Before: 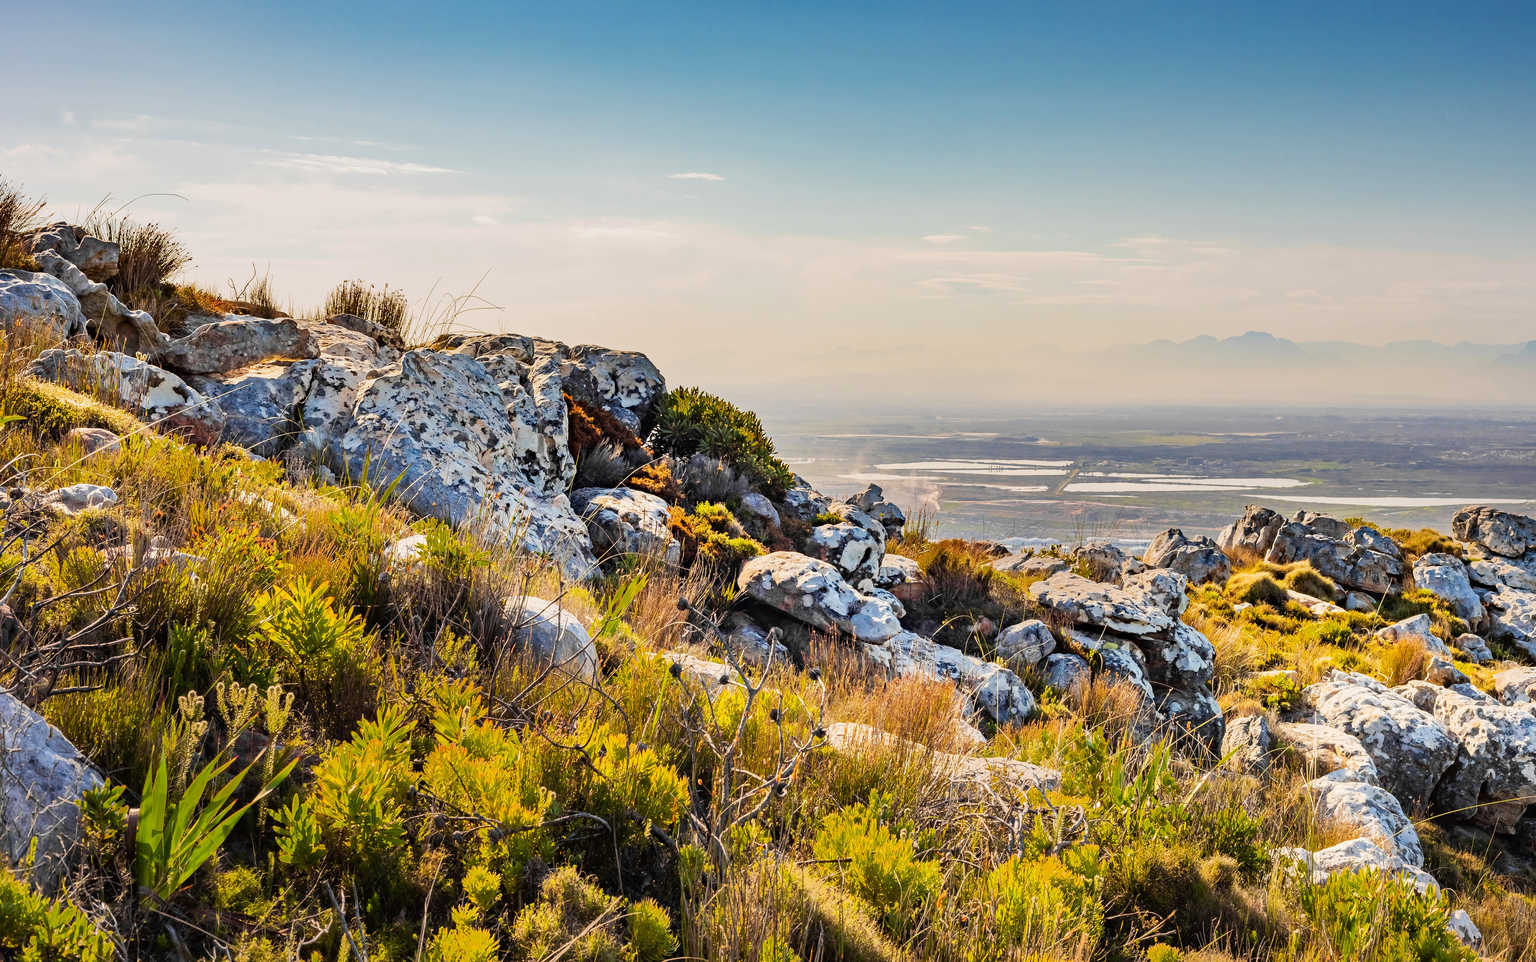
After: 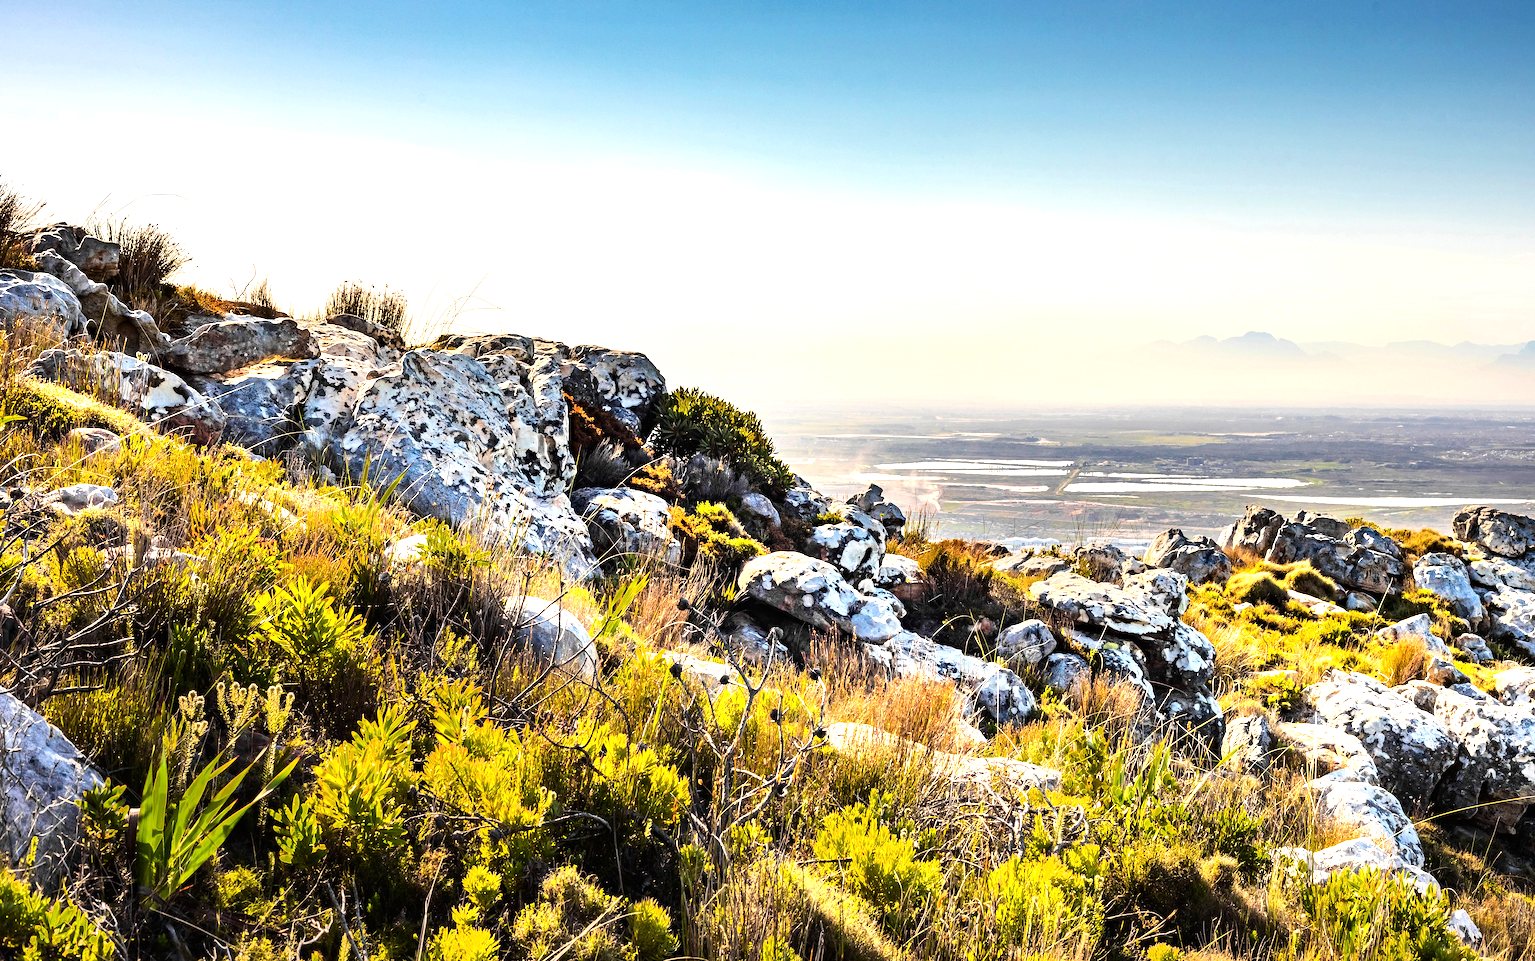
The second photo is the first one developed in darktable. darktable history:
tone equalizer: -8 EV -1.08 EV, -7 EV -1.03 EV, -6 EV -0.86 EV, -5 EV -0.551 EV, -3 EV 0.556 EV, -2 EV 0.86 EV, -1 EV 0.996 EV, +0 EV 1.07 EV, edges refinement/feathering 500, mask exposure compensation -1.57 EV, preserve details no
